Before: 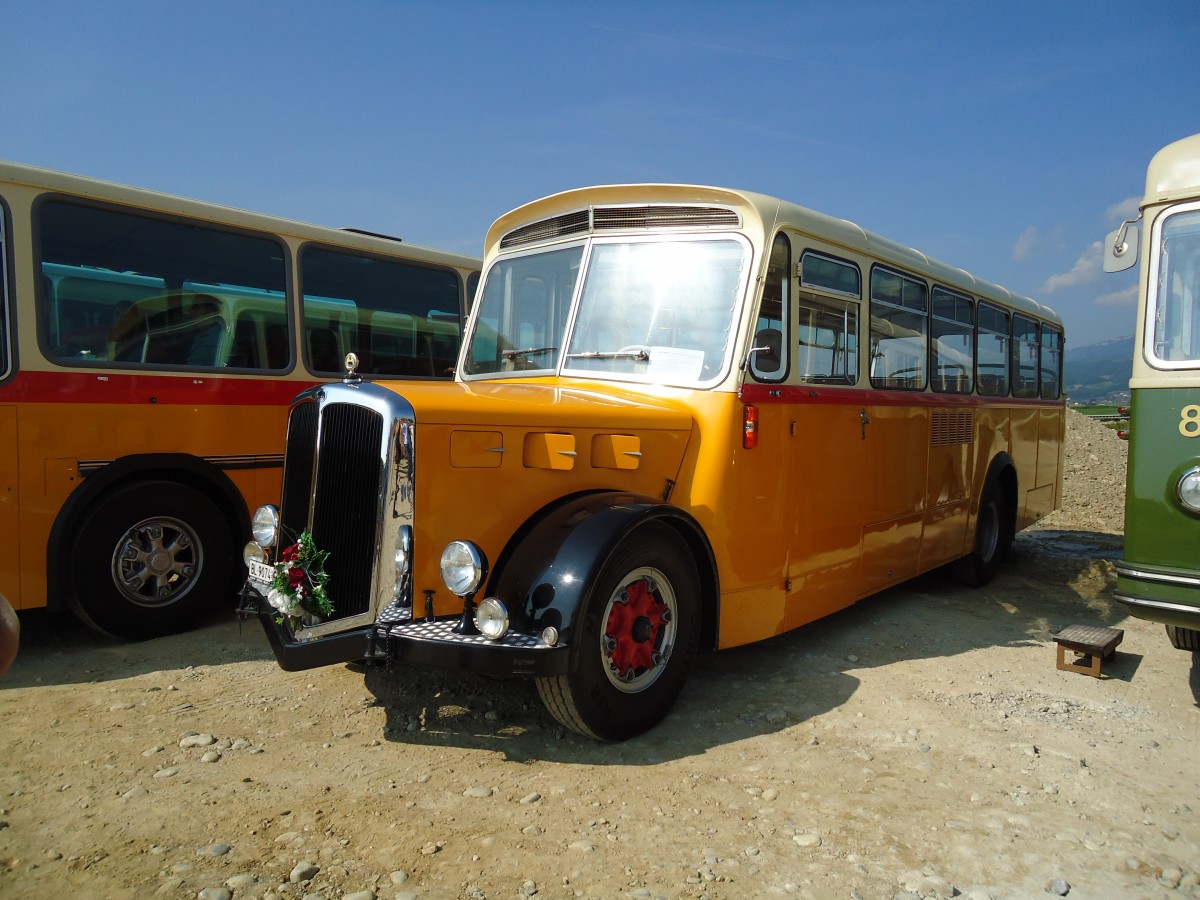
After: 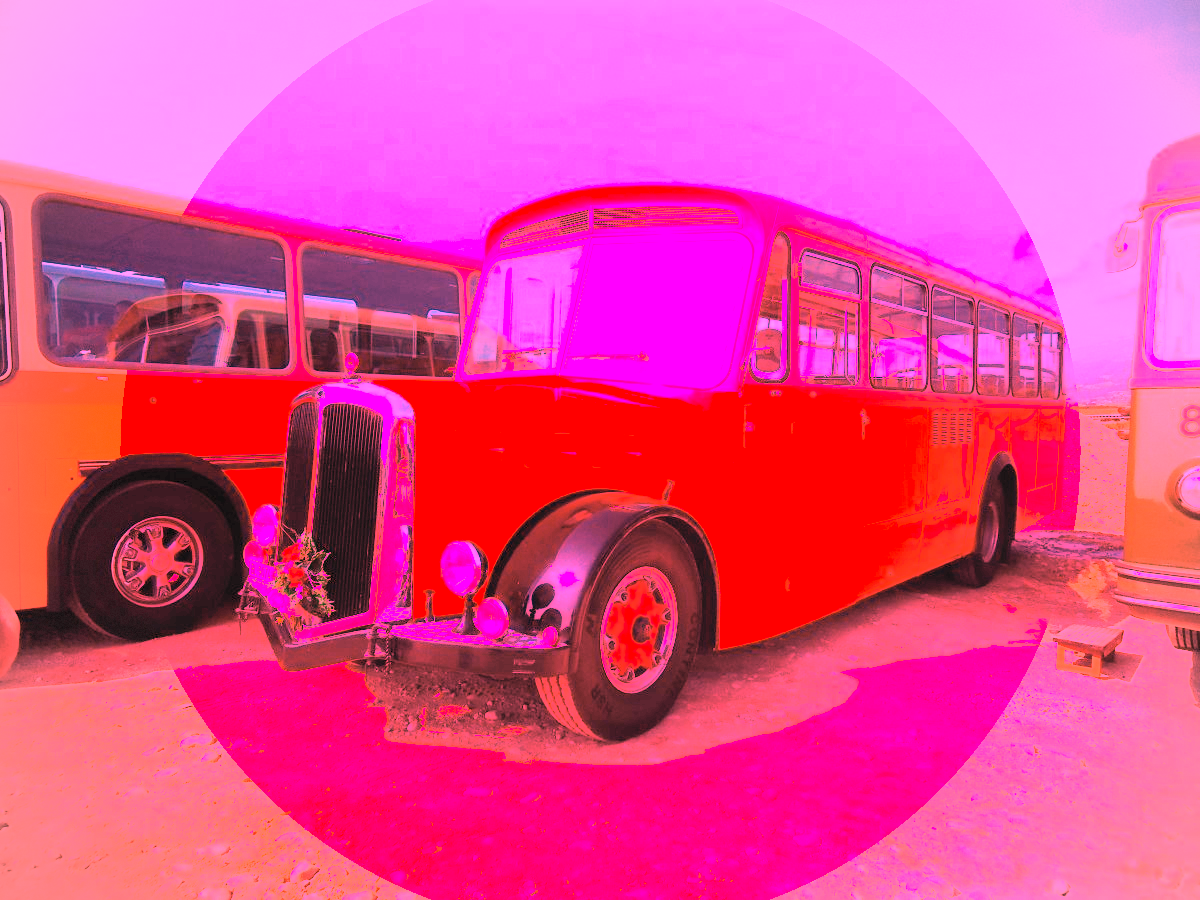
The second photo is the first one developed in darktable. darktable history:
white balance: red 4.26, blue 1.802
vignetting: dithering 8-bit output, unbound false
contrast brightness saturation: contrast 0.1, brightness 0.3, saturation 0.14
